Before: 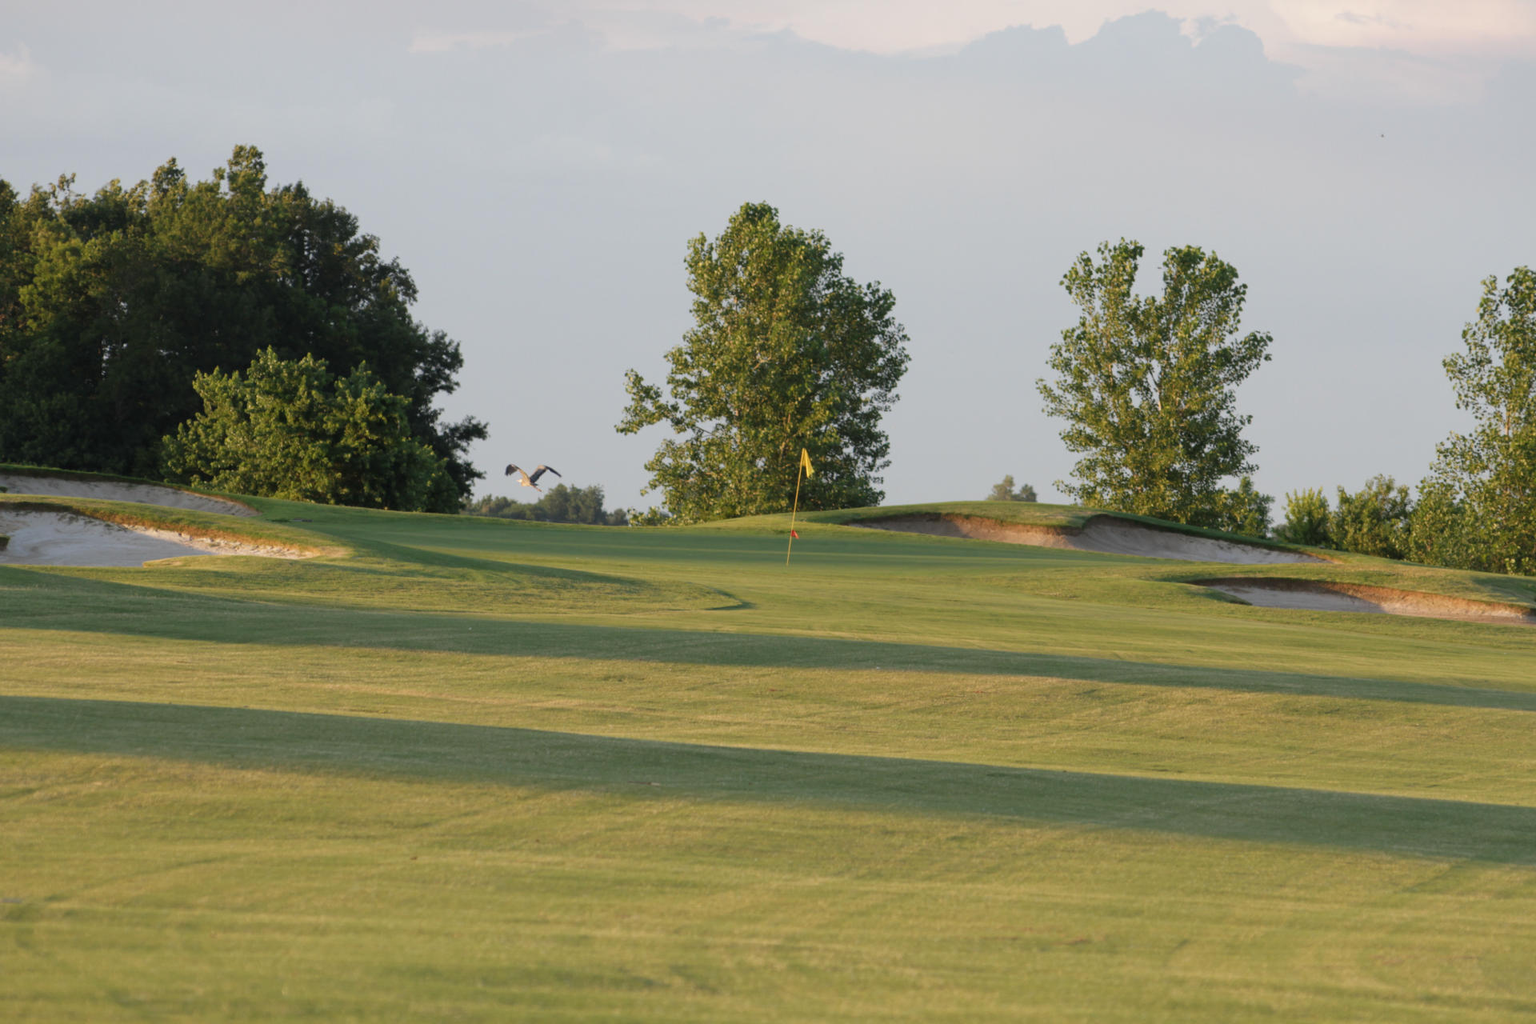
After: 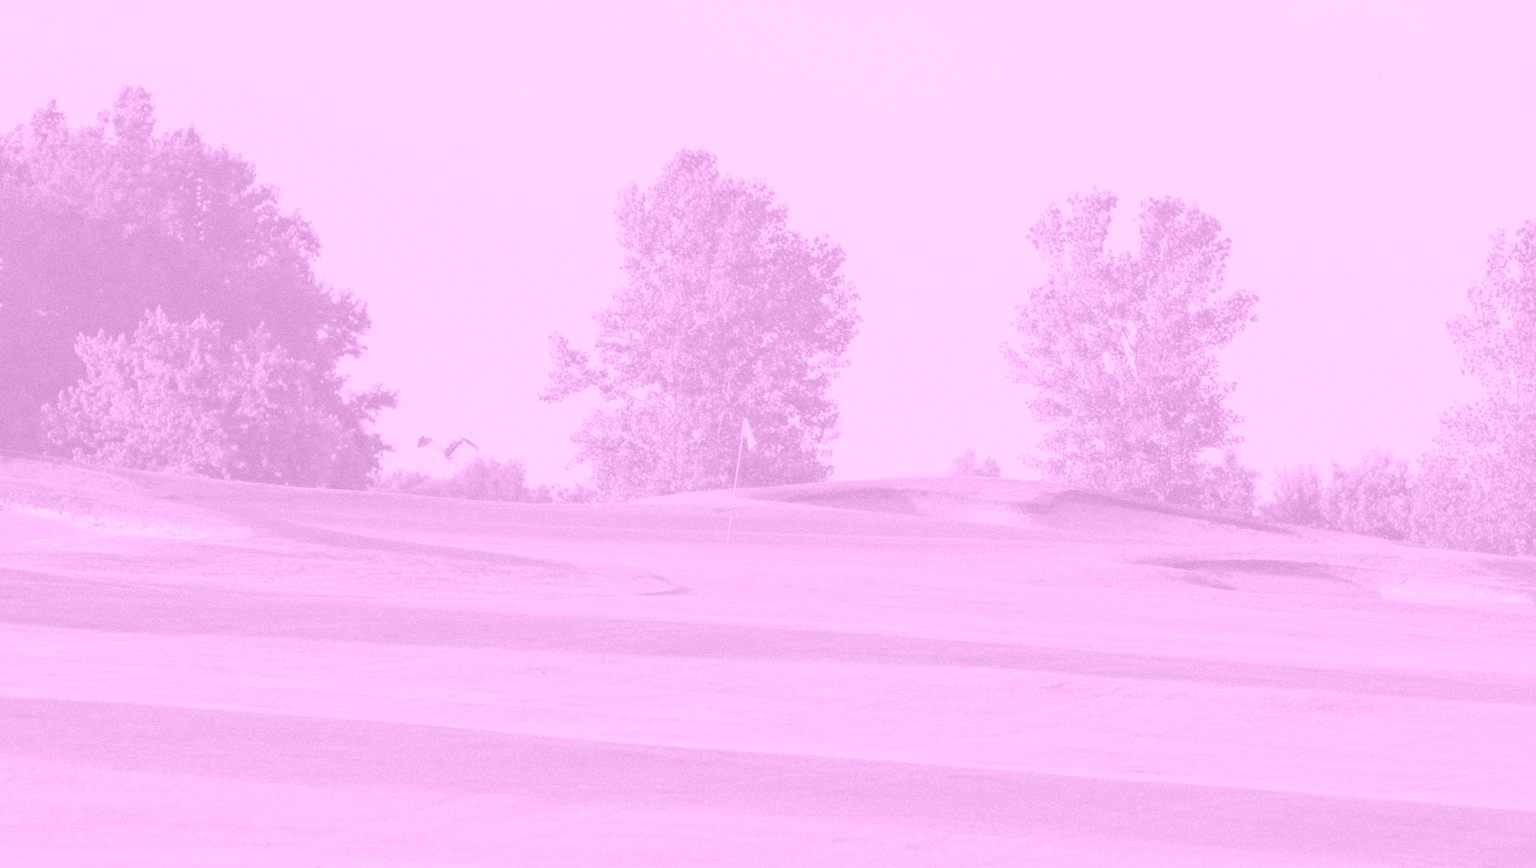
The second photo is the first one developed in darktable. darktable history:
colorize: hue 331.2°, saturation 75%, source mix 30.28%, lightness 70.52%, version 1
crop: left 8.155%, top 6.611%, bottom 15.385%
grain: coarseness 3.21 ISO
contrast equalizer: y [[0.5 ×6], [0.5 ×6], [0.5, 0.5, 0.501, 0.545, 0.707, 0.863], [0 ×6], [0 ×6]]
local contrast: detail 110%
exposure: black level correction -0.005, exposure 0.054 EV, compensate highlight preservation false
